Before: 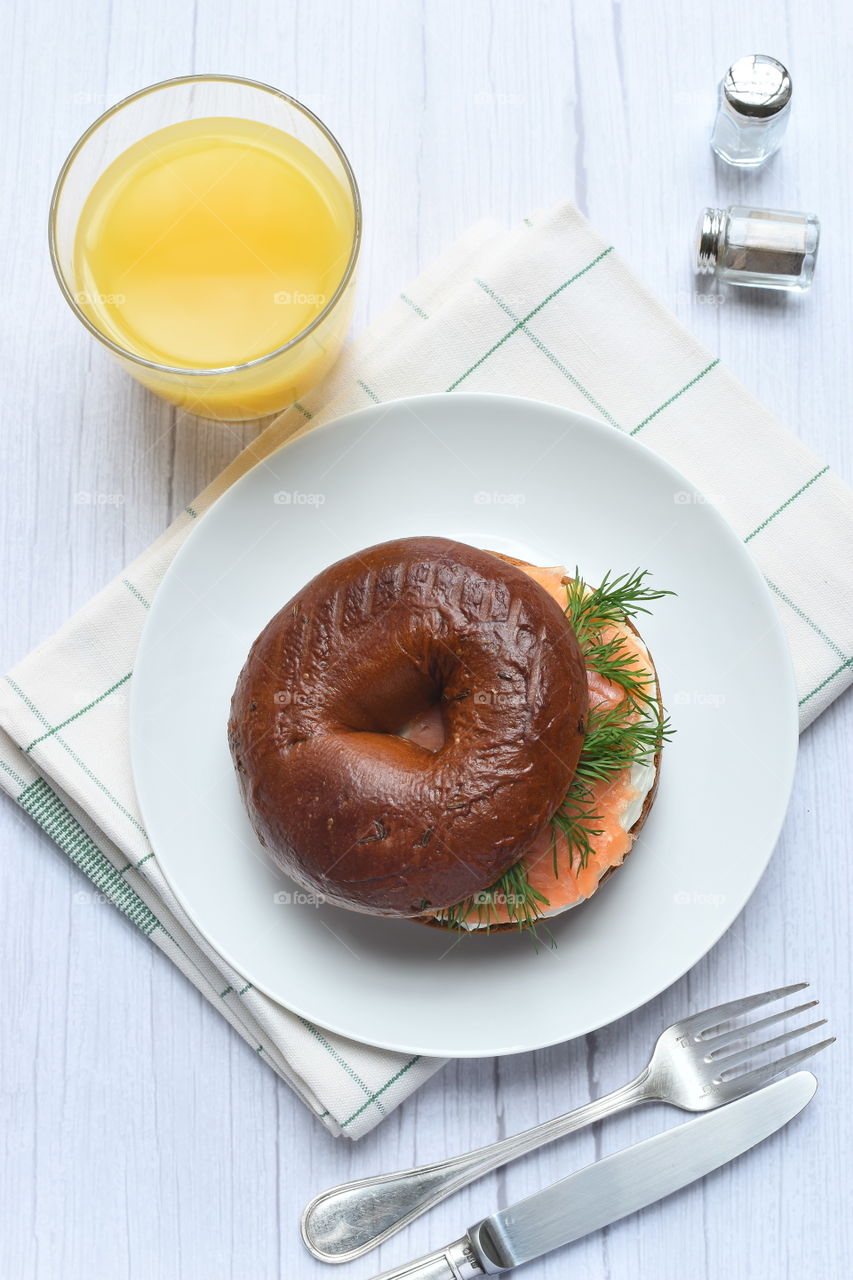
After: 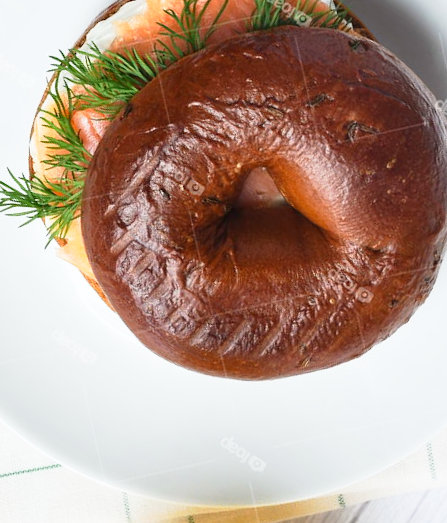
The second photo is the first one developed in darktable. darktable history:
crop and rotate: angle 147.58°, left 9.146%, top 15.629%, right 4.452%, bottom 16.992%
tone curve: curves: ch0 [(0, 0) (0.051, 0.027) (0.096, 0.071) (0.241, 0.247) (0.455, 0.52) (0.594, 0.692) (0.715, 0.845) (0.84, 0.936) (1, 1)]; ch1 [(0, 0) (0.1, 0.038) (0.318, 0.243) (0.399, 0.351) (0.478, 0.469) (0.499, 0.499) (0.534, 0.549) (0.565, 0.605) (0.601, 0.644) (0.666, 0.701) (1, 1)]; ch2 [(0, 0) (0.453, 0.45) (0.479, 0.483) (0.504, 0.499) (0.52, 0.508) (0.561, 0.573) (0.592, 0.617) (0.824, 0.815) (1, 1)], preserve colors none
